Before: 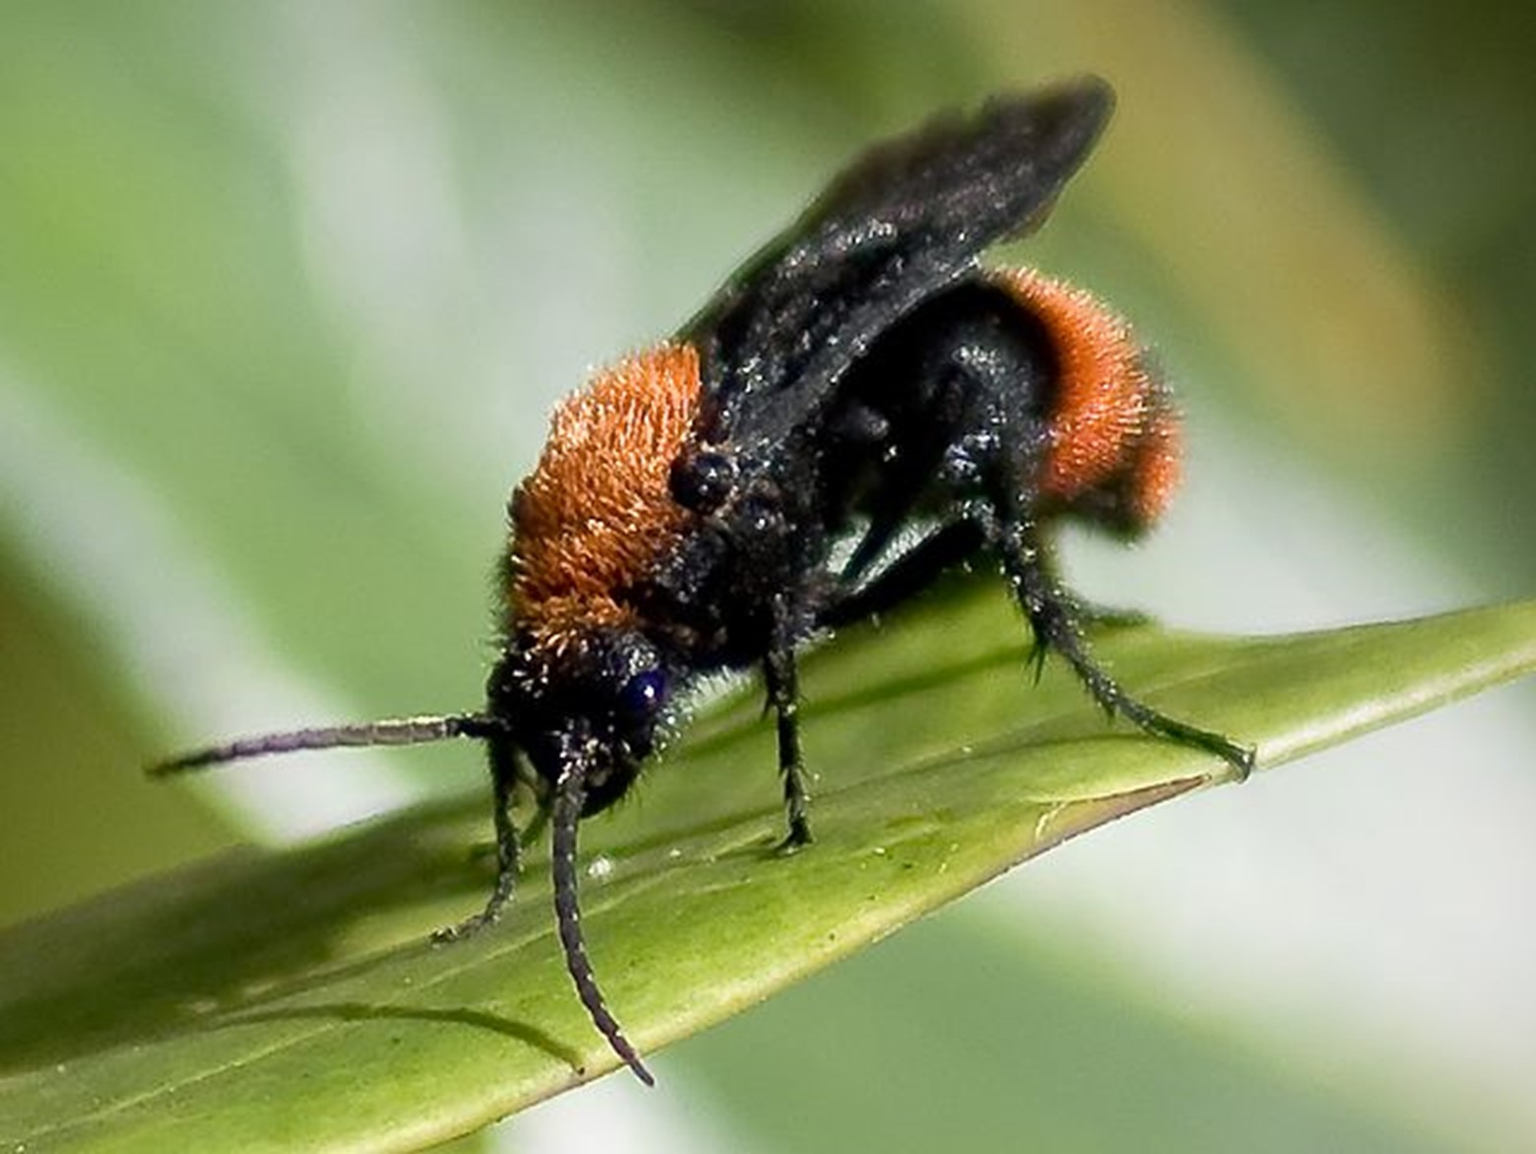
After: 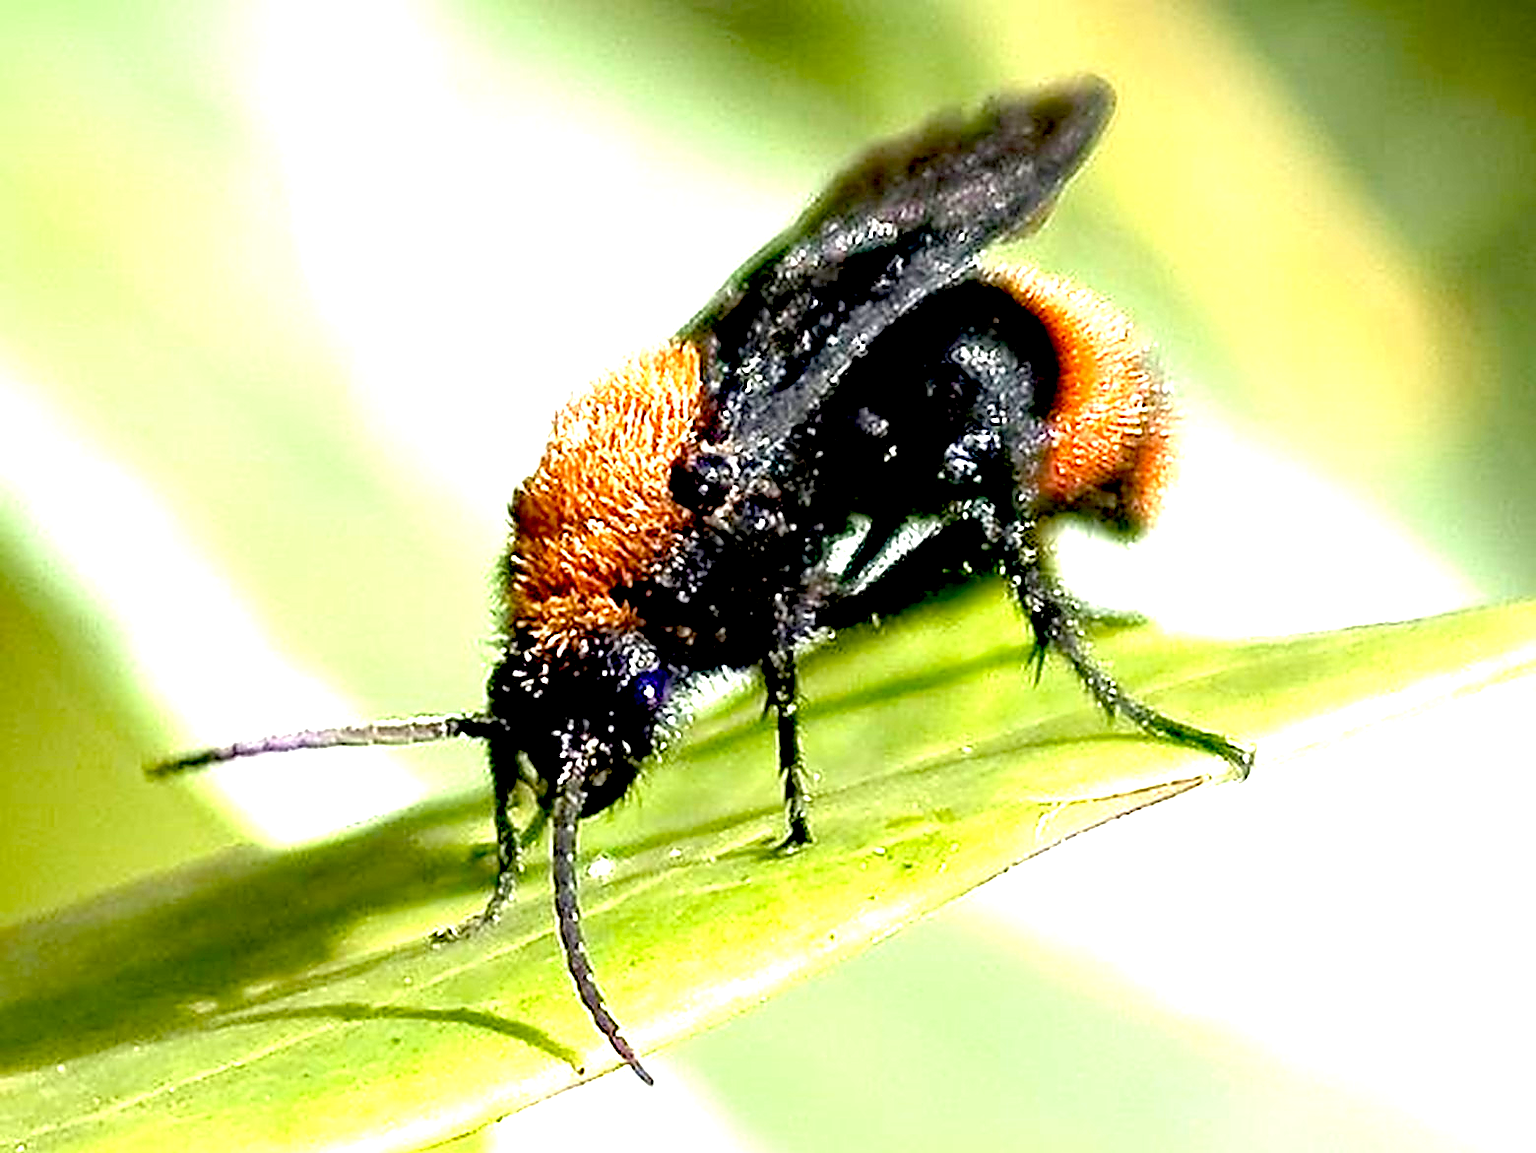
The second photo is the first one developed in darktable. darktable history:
sharpen: radius 1.39, amount 1.232, threshold 0.821
tone equalizer: edges refinement/feathering 500, mask exposure compensation -1.57 EV, preserve details no
exposure: black level correction 0.014, exposure 1.777 EV, compensate exposure bias true, compensate highlight preservation false
